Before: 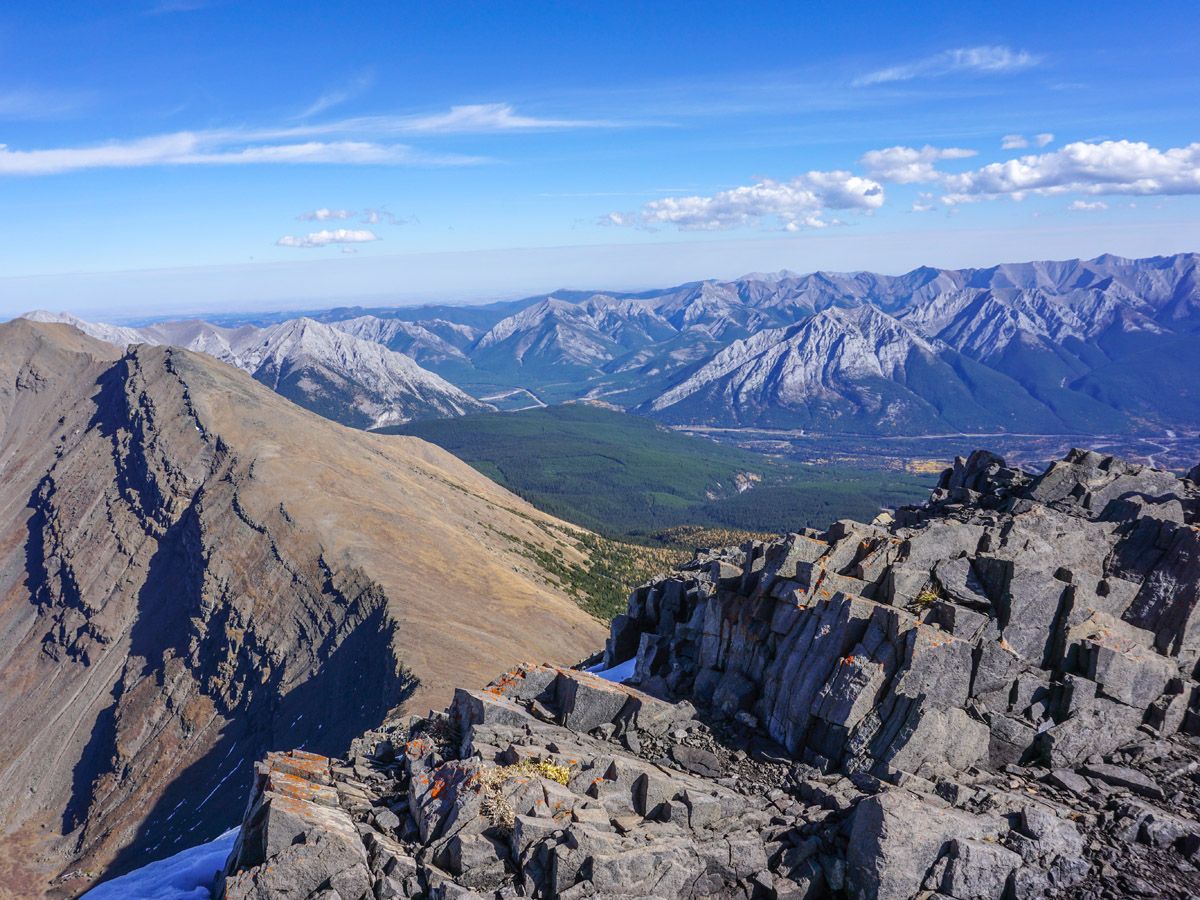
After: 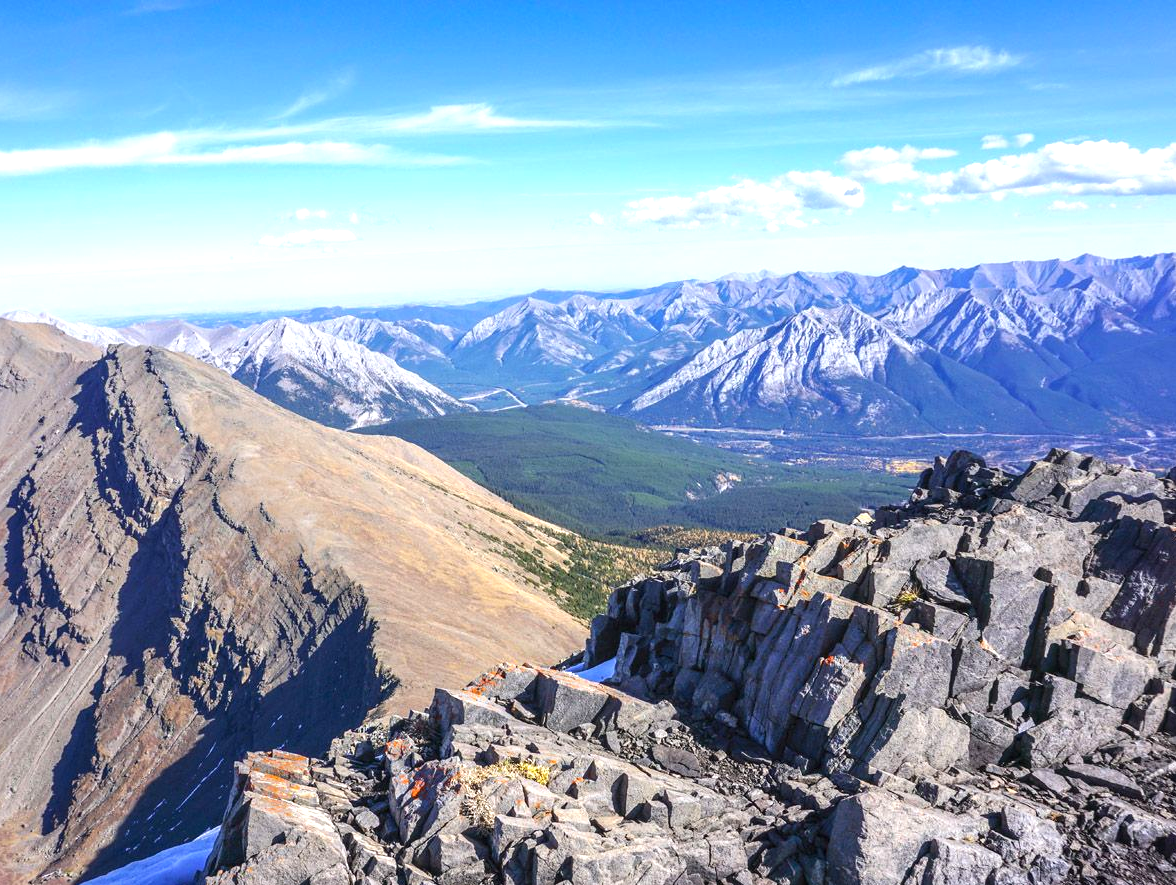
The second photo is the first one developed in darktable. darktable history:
exposure: black level correction 0, exposure 0.894 EV, compensate highlight preservation false
crop: left 1.718%, right 0.269%, bottom 1.595%
